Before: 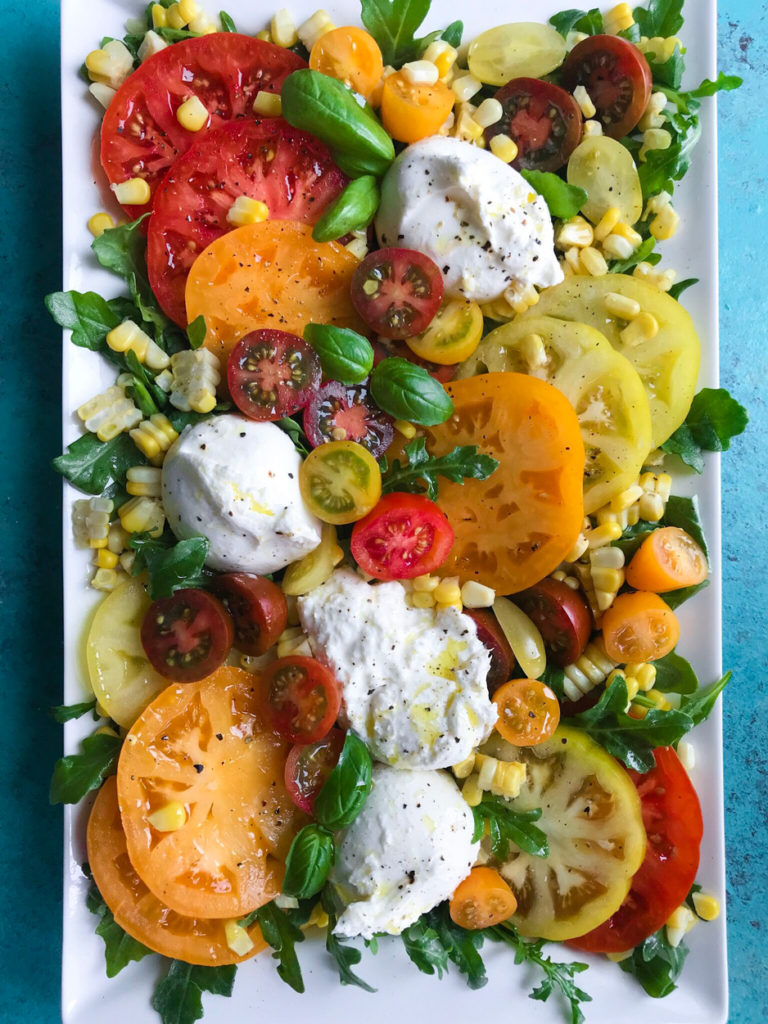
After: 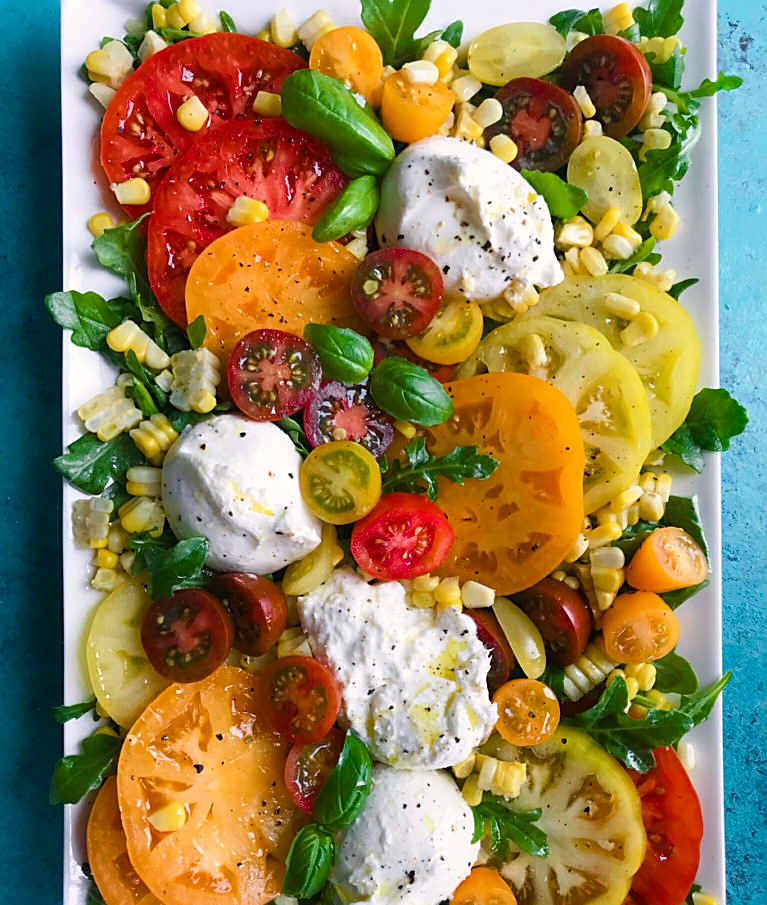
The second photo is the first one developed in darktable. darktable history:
sharpen: on, module defaults
color balance rgb: highlights gain › chroma 1.346%, highlights gain › hue 57.52°, linear chroma grading › shadows 31.462%, linear chroma grading › global chroma -2.088%, linear chroma grading › mid-tones 4.191%, perceptual saturation grading › global saturation -0.125%, global vibrance 10.904%
crop and rotate: top 0%, bottom 11.535%
